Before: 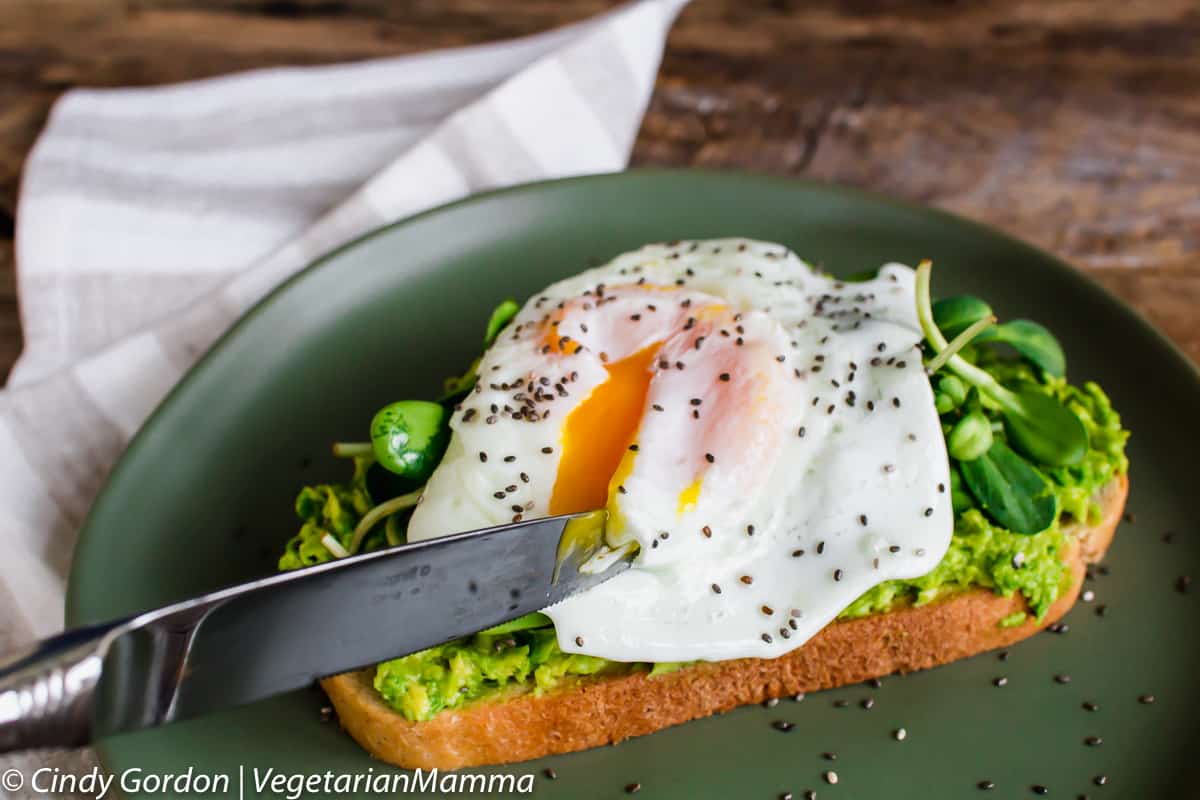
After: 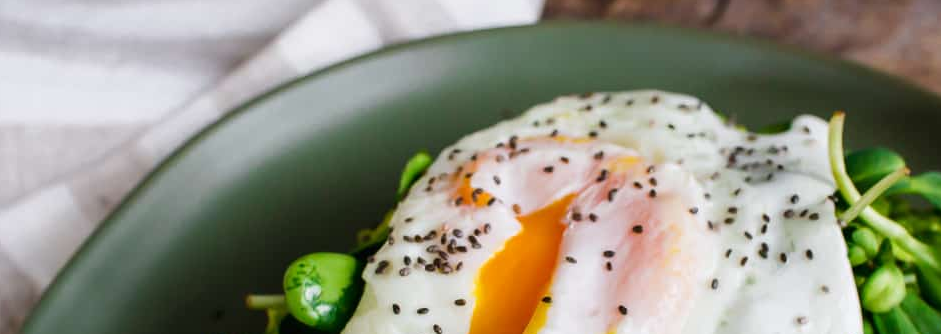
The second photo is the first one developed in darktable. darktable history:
crop: left 7.264%, top 18.598%, right 14.29%, bottom 39.631%
